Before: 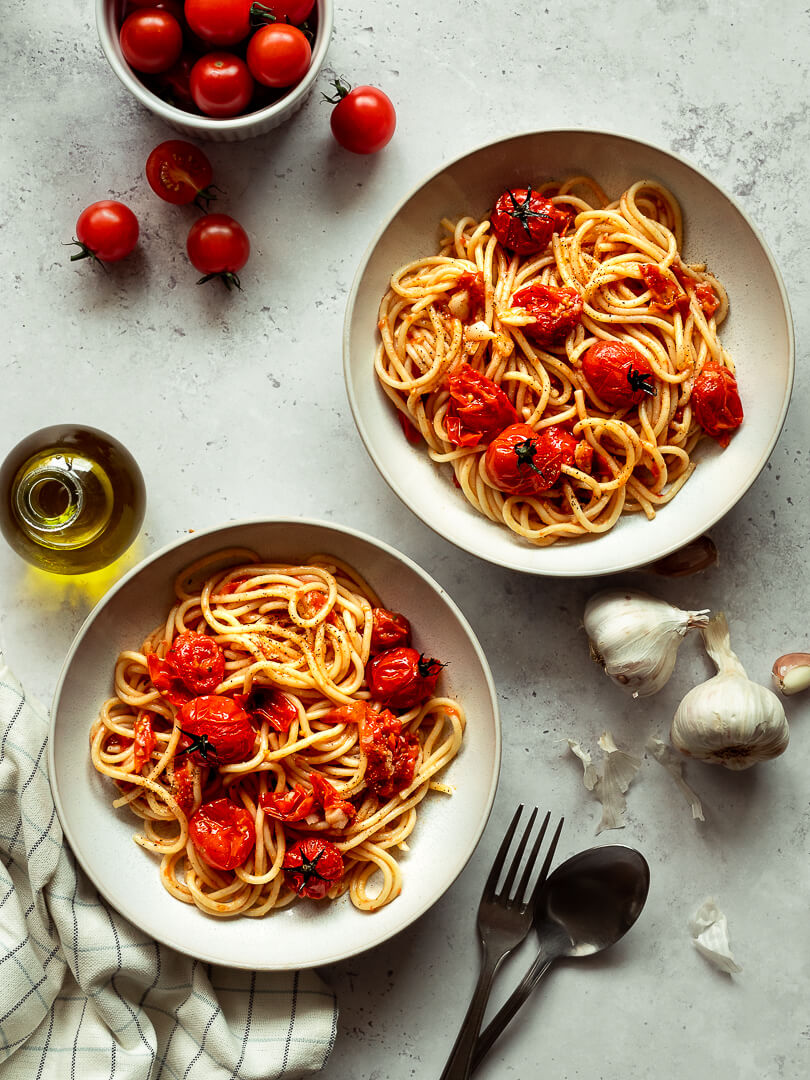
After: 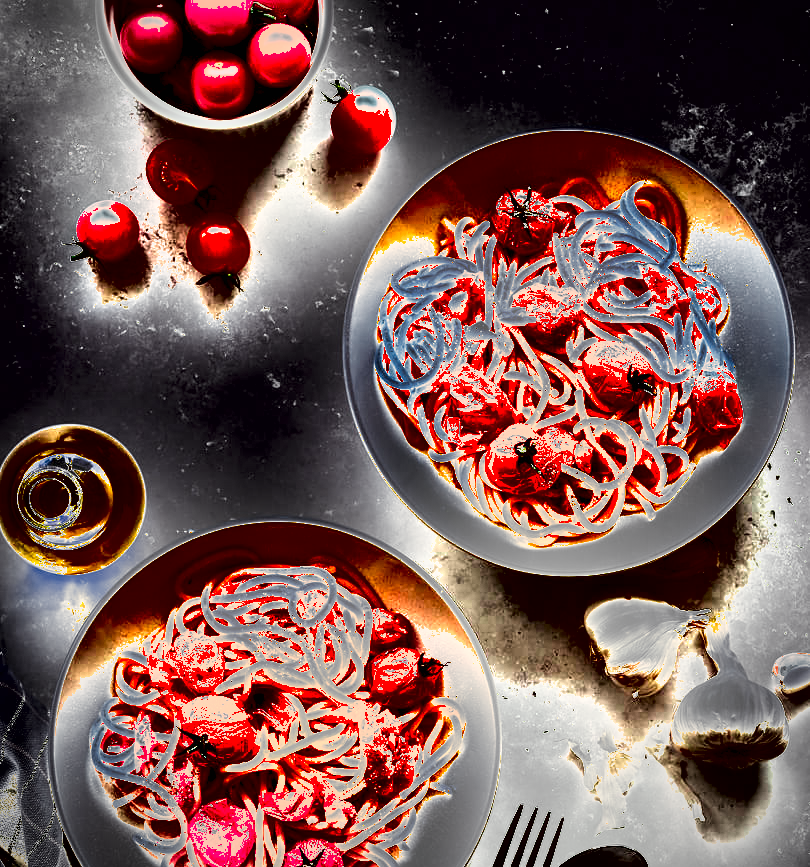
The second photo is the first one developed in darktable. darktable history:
crop: bottom 19.688%
local contrast: mode bilateral grid, contrast 99, coarseness 99, detail 94%, midtone range 0.2
vignetting: on, module defaults
tone equalizer: on, module defaults
shadows and highlights: soften with gaussian
exposure: exposure 2.185 EV, compensate highlight preservation false
color balance rgb: shadows lift › chroma 0.935%, shadows lift › hue 112.83°, global offset › luminance -0.489%, perceptual saturation grading › global saturation 0.634%, perceptual brilliance grading › global brilliance 11.58%
